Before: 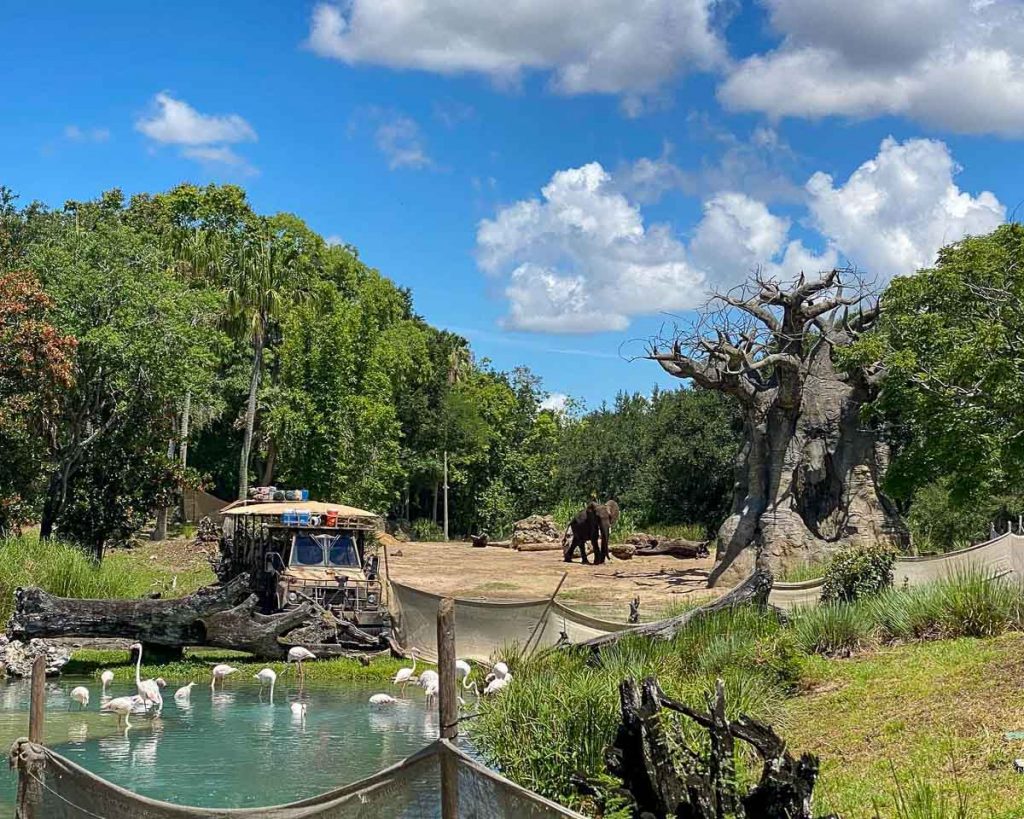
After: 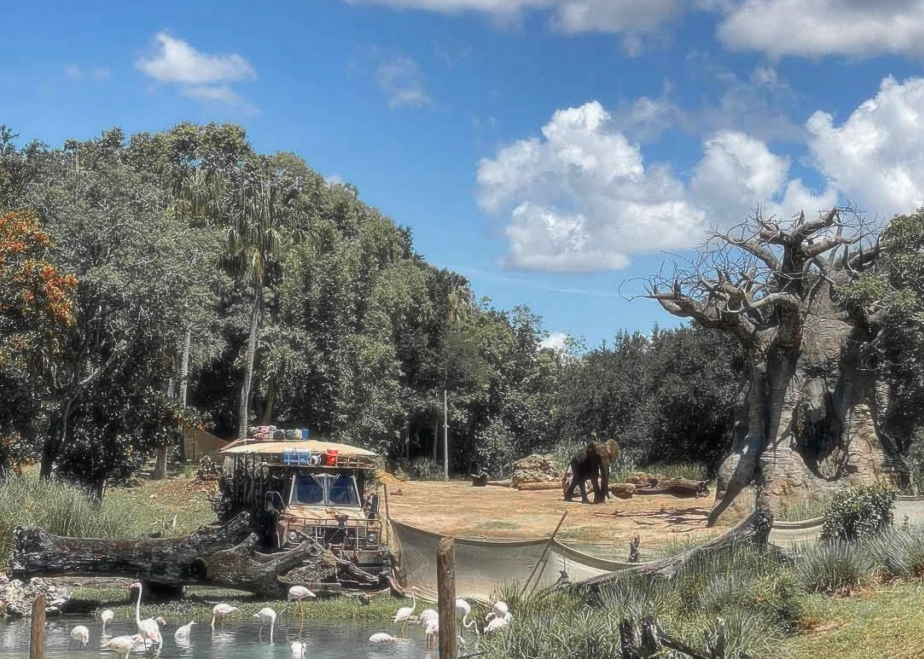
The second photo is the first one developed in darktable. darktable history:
white balance: emerald 1
soften: size 19.52%, mix 20.32%
color zones: curves: ch1 [(0, 0.679) (0.143, 0.647) (0.286, 0.261) (0.378, -0.011) (0.571, 0.396) (0.714, 0.399) (0.857, 0.406) (1, 0.679)]
crop: top 7.49%, right 9.717%, bottom 11.943%
